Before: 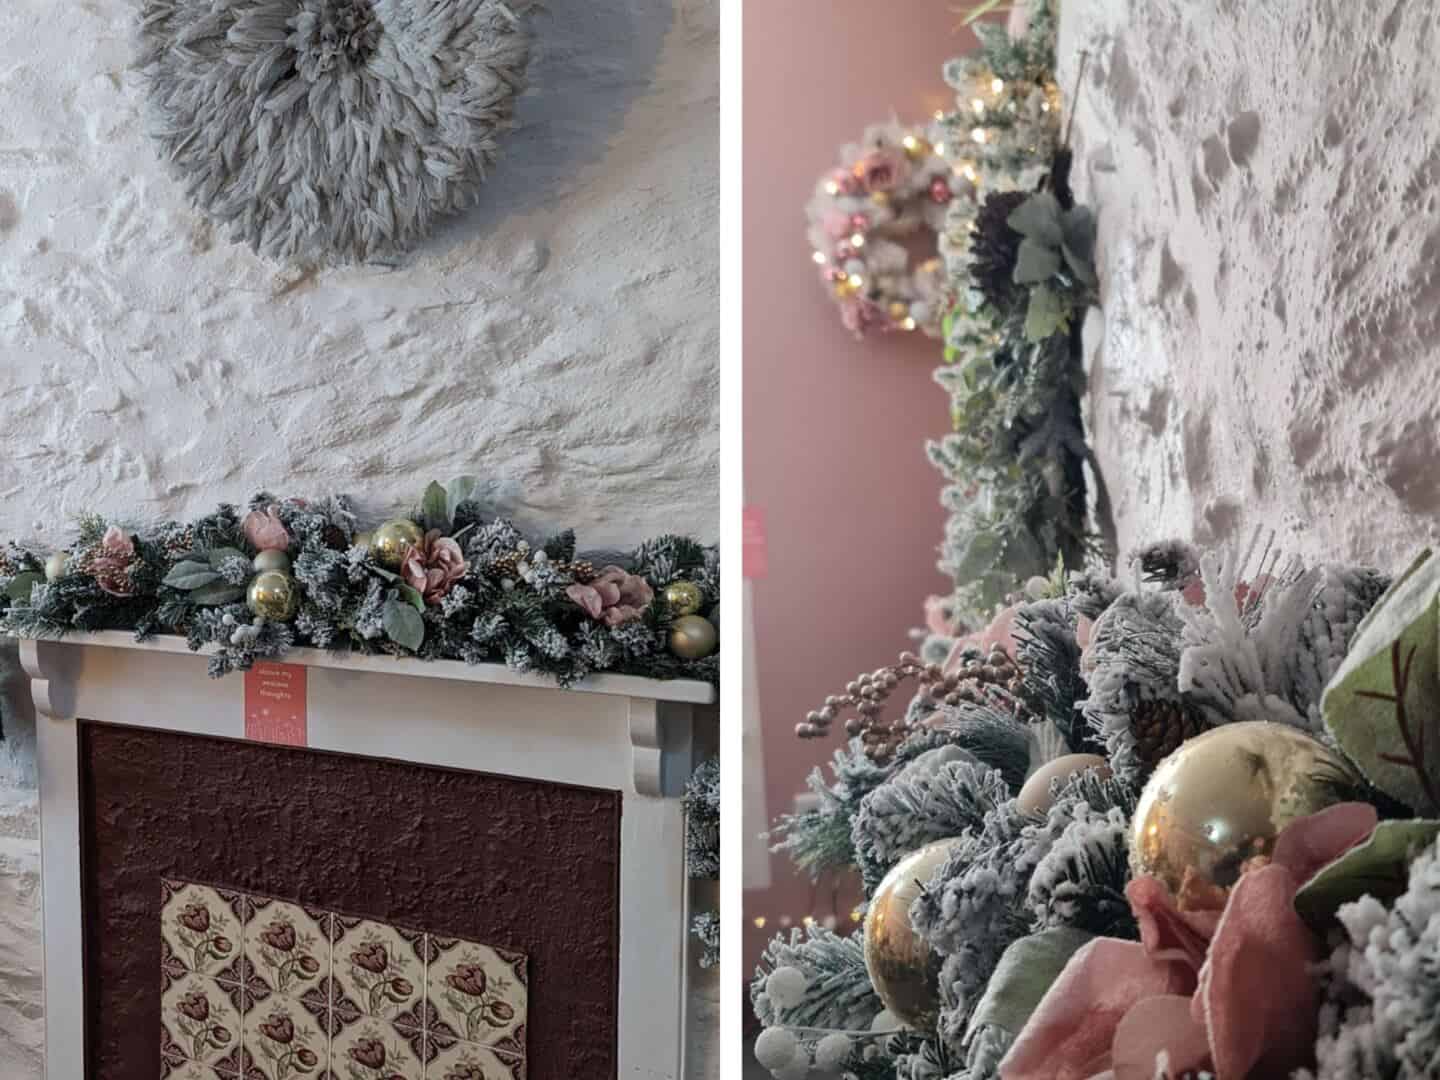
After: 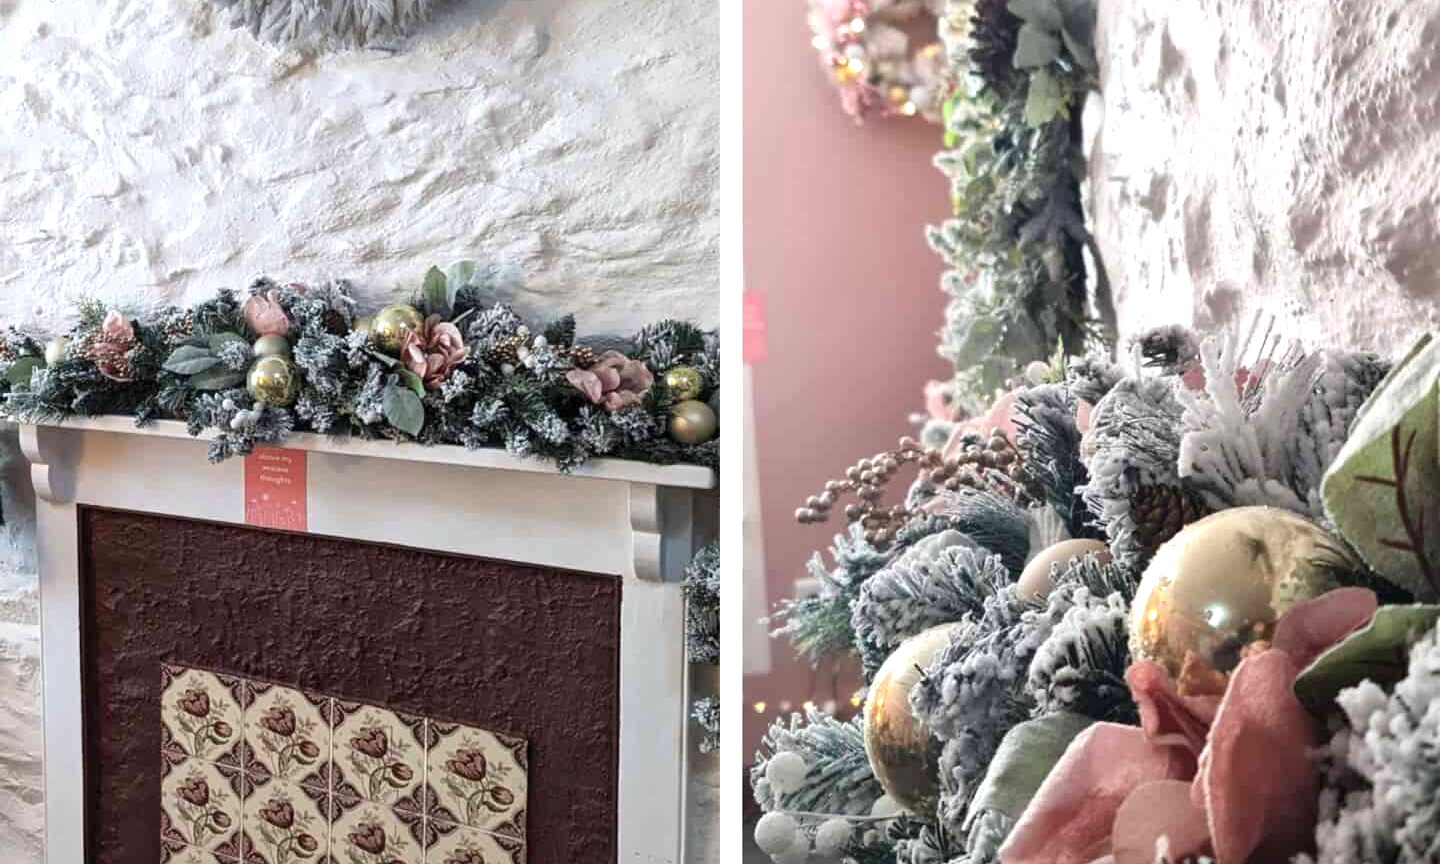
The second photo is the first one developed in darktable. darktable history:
crop and rotate: top 19.962%
exposure: exposure 0.769 EV, compensate highlight preservation false
